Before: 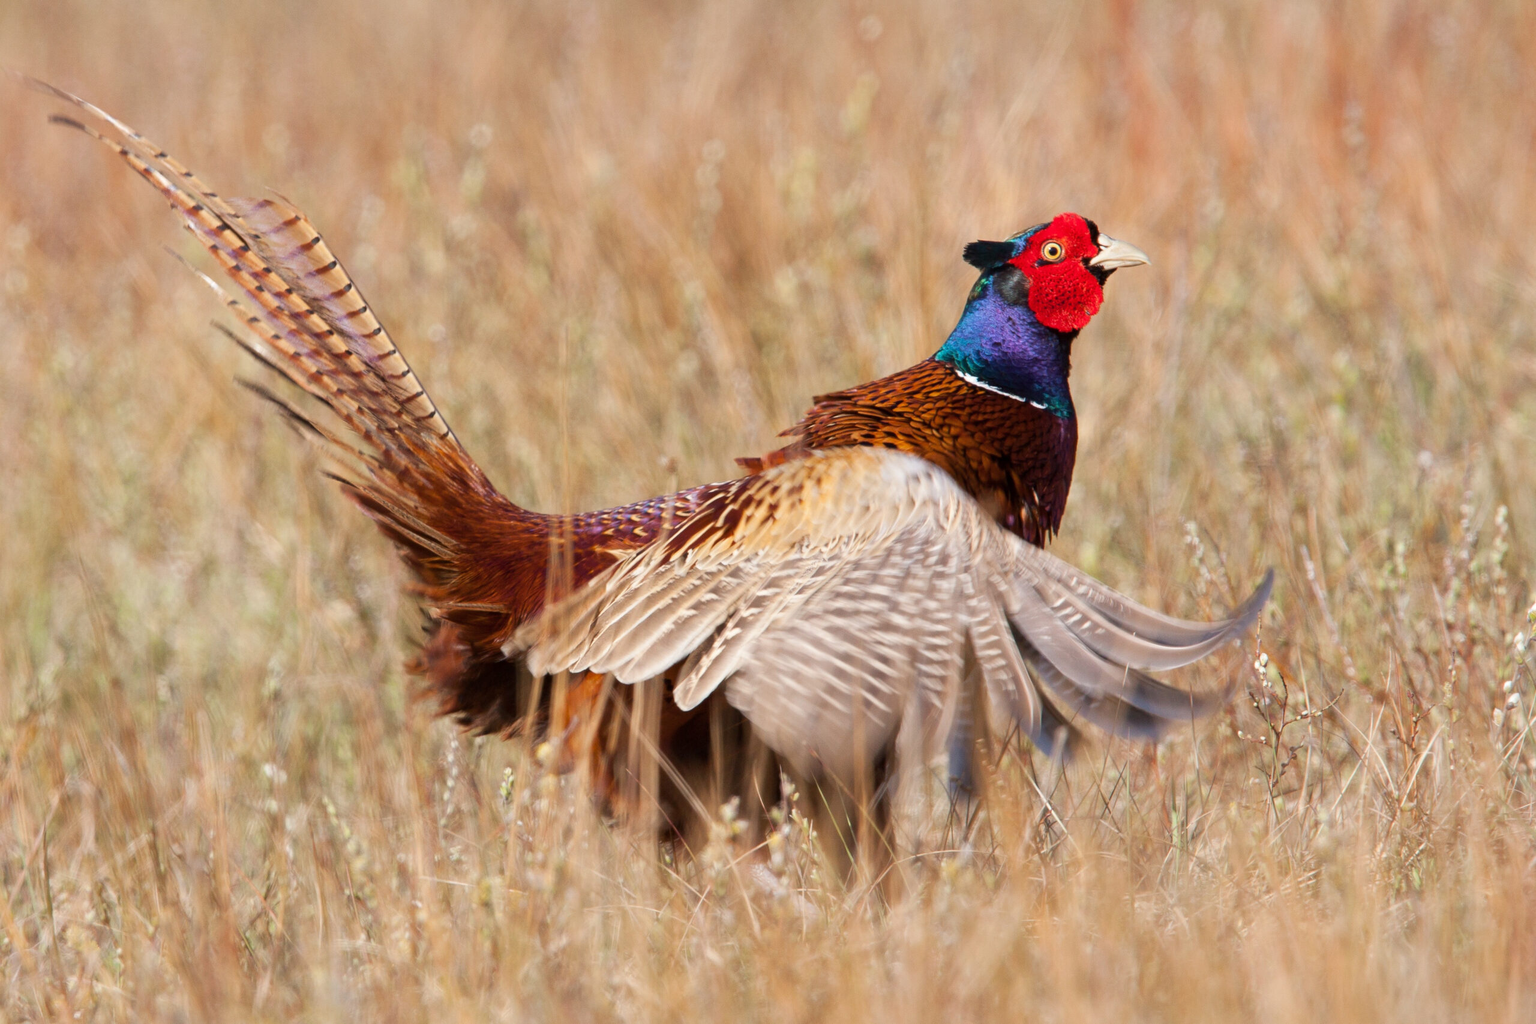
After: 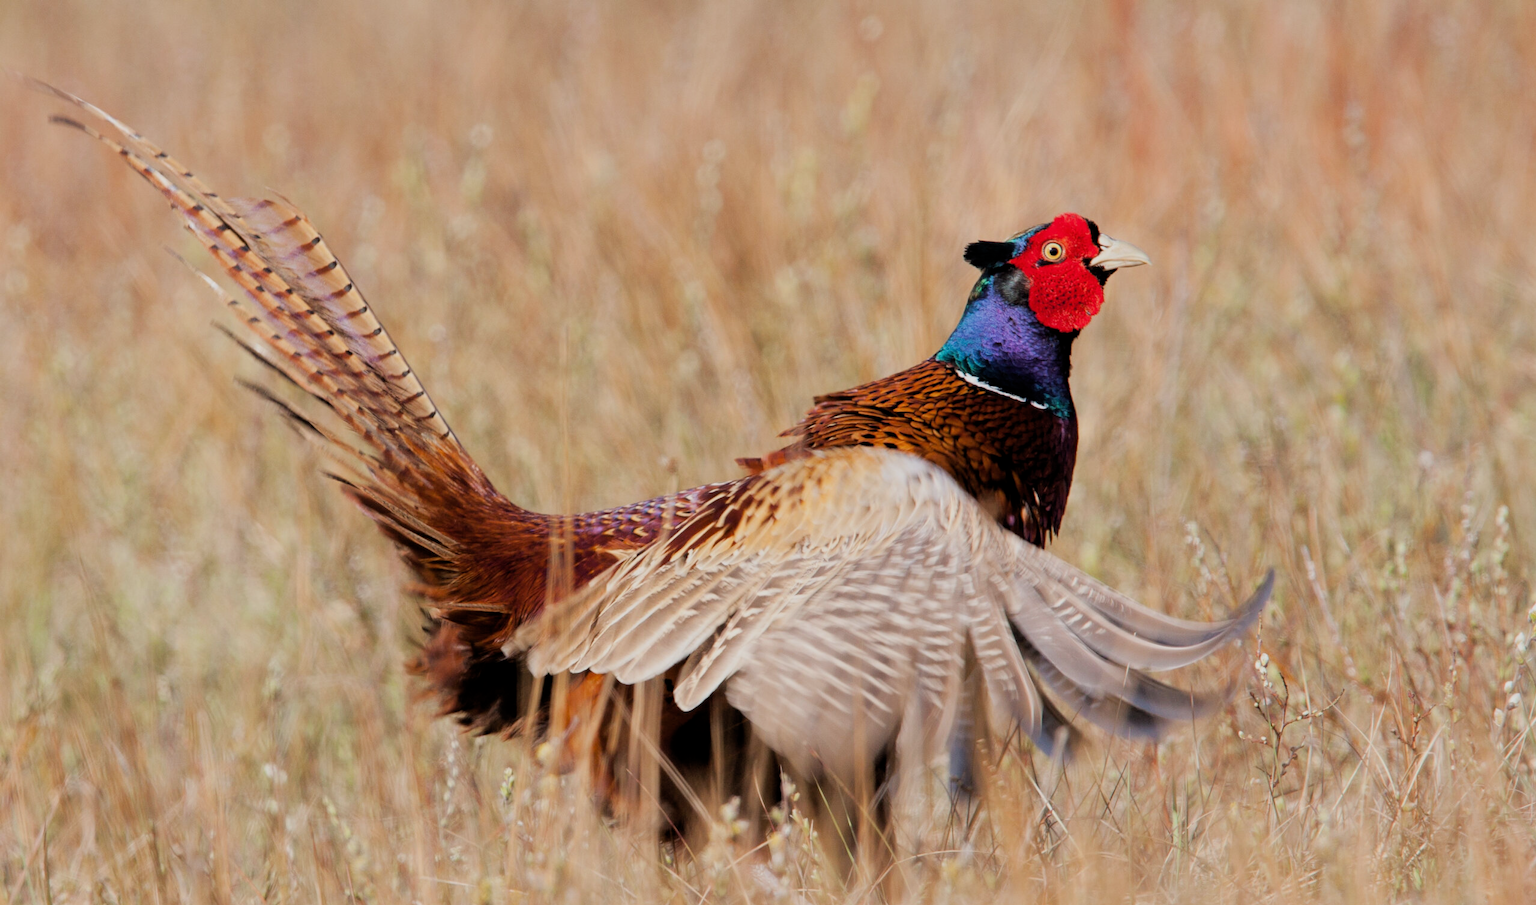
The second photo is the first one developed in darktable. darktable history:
filmic rgb: black relative exposure -7.56 EV, white relative exposure 4.63 EV, target black luminance 0%, hardness 3.52, latitude 50.4%, contrast 1.034, highlights saturation mix 9.55%, shadows ↔ highlights balance -0.193%
crop and rotate: top 0%, bottom 11.542%
